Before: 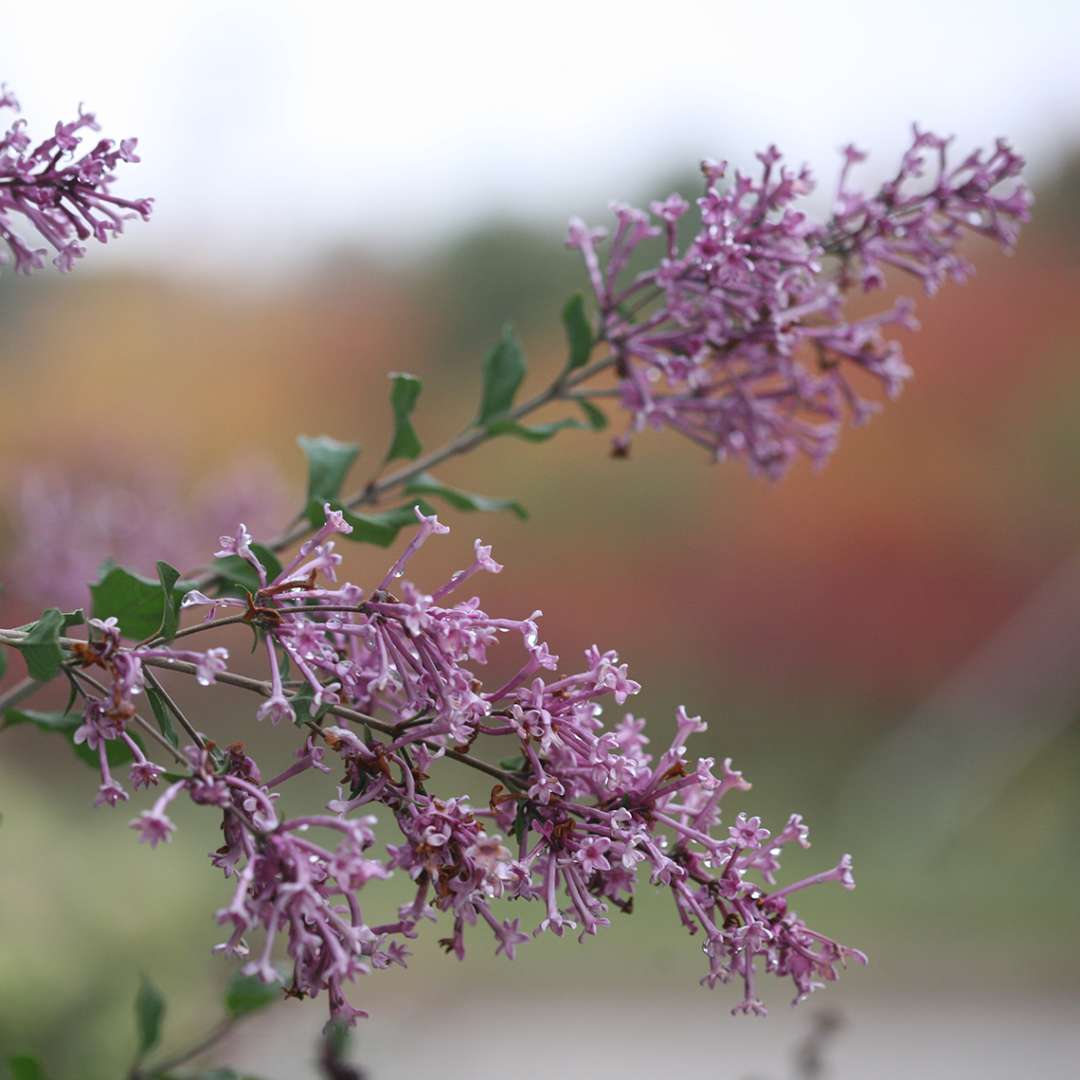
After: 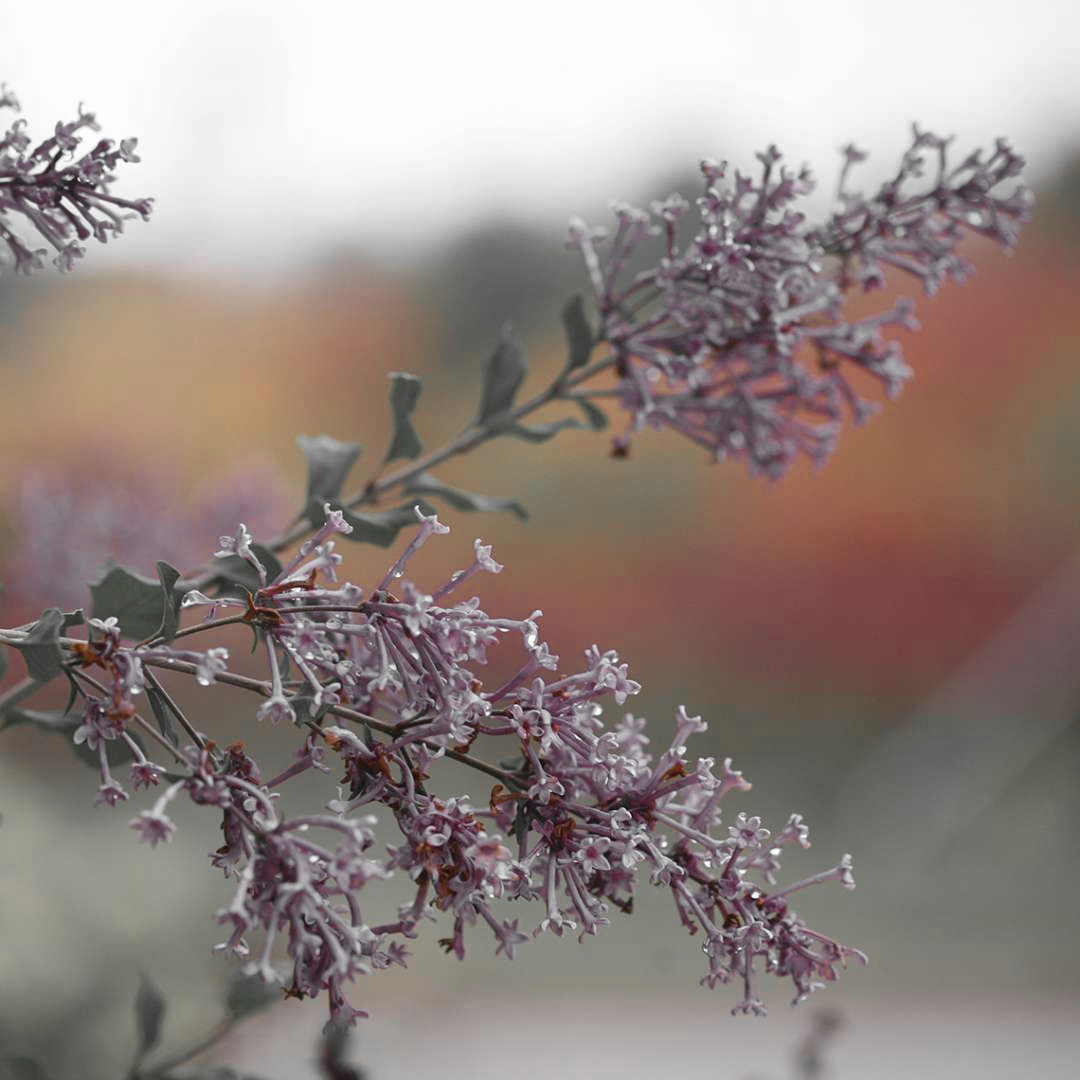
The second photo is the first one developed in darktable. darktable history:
color zones: curves: ch0 [(0, 0.447) (0.184, 0.543) (0.323, 0.476) (0.429, 0.445) (0.571, 0.443) (0.714, 0.451) (0.857, 0.452) (1, 0.447)]; ch1 [(0, 0.464) (0.176, 0.46) (0.287, 0.177) (0.429, 0.002) (0.571, 0) (0.714, 0) (0.857, 0) (1, 0.464)]
